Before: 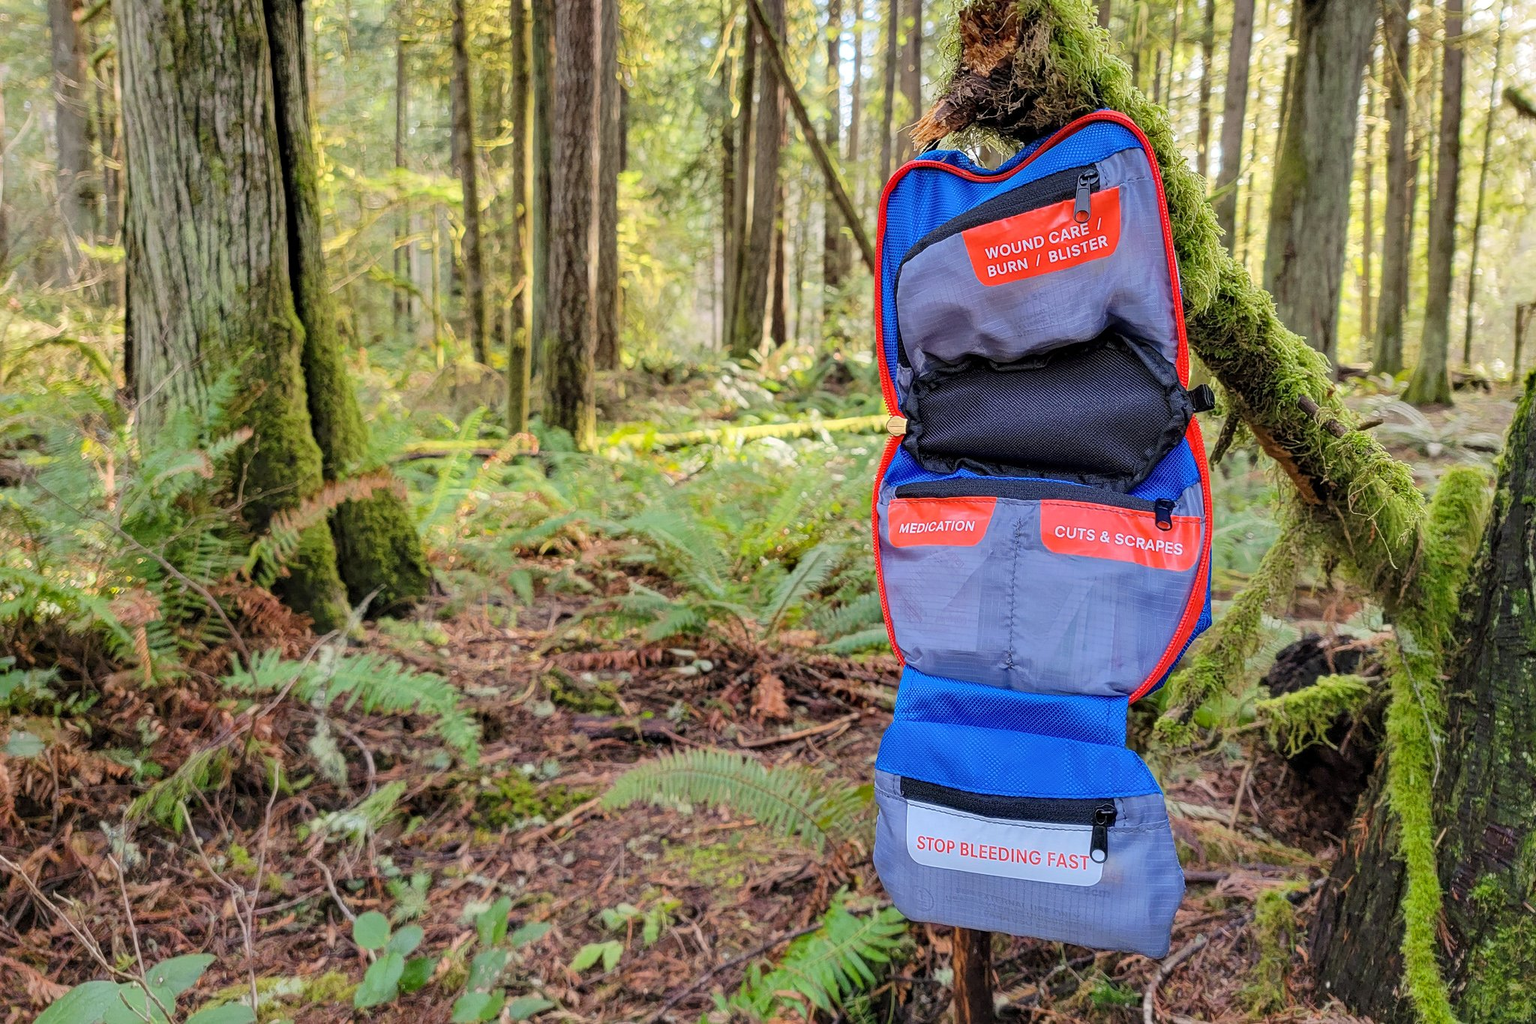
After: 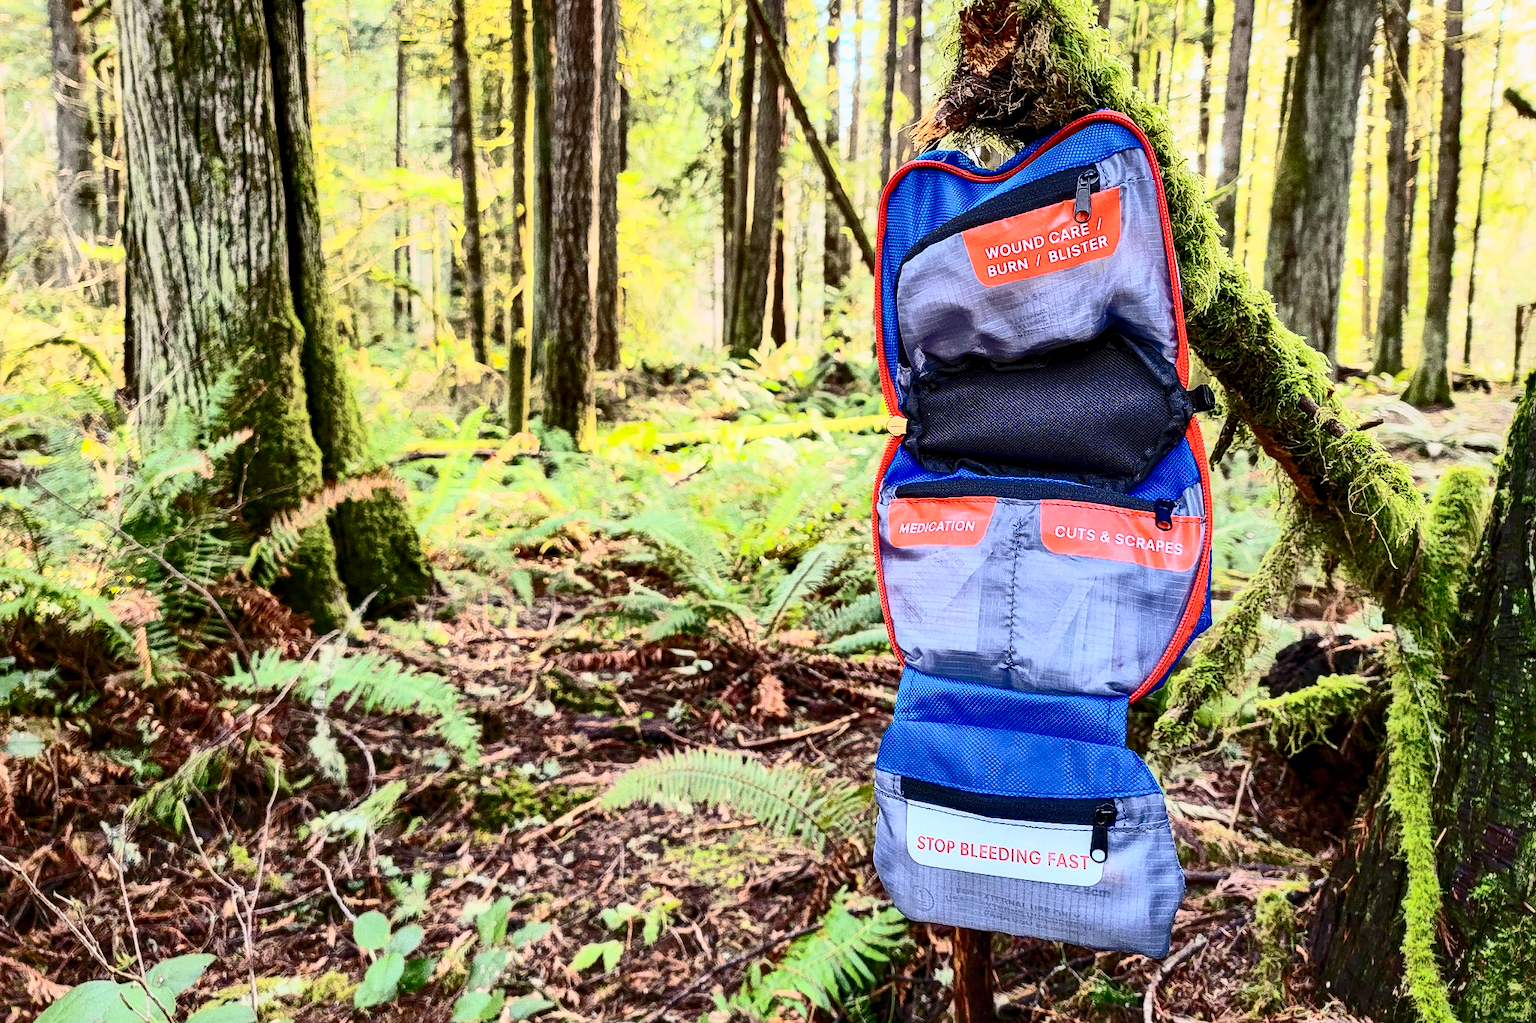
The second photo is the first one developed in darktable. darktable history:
contrast brightness saturation: contrast 0.93, brightness 0.2
color correction: highlights a* 0.003, highlights b* -0.283
grain: on, module defaults
local contrast: highlights 61%, shadows 106%, detail 107%, midtone range 0.529
shadows and highlights: on, module defaults
